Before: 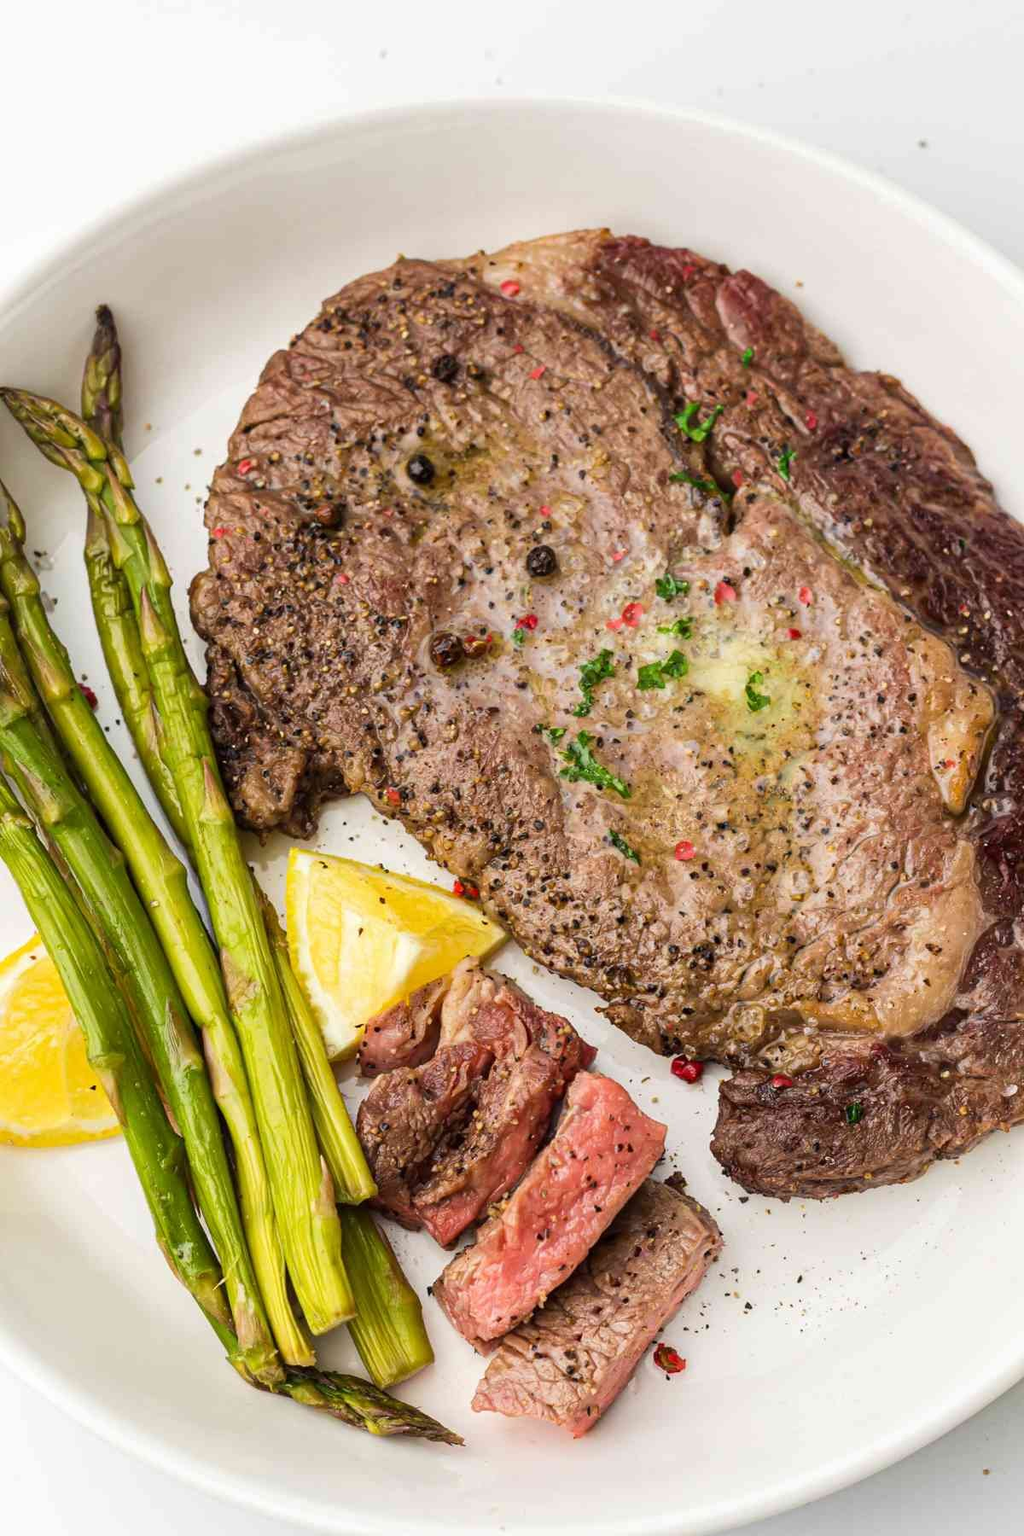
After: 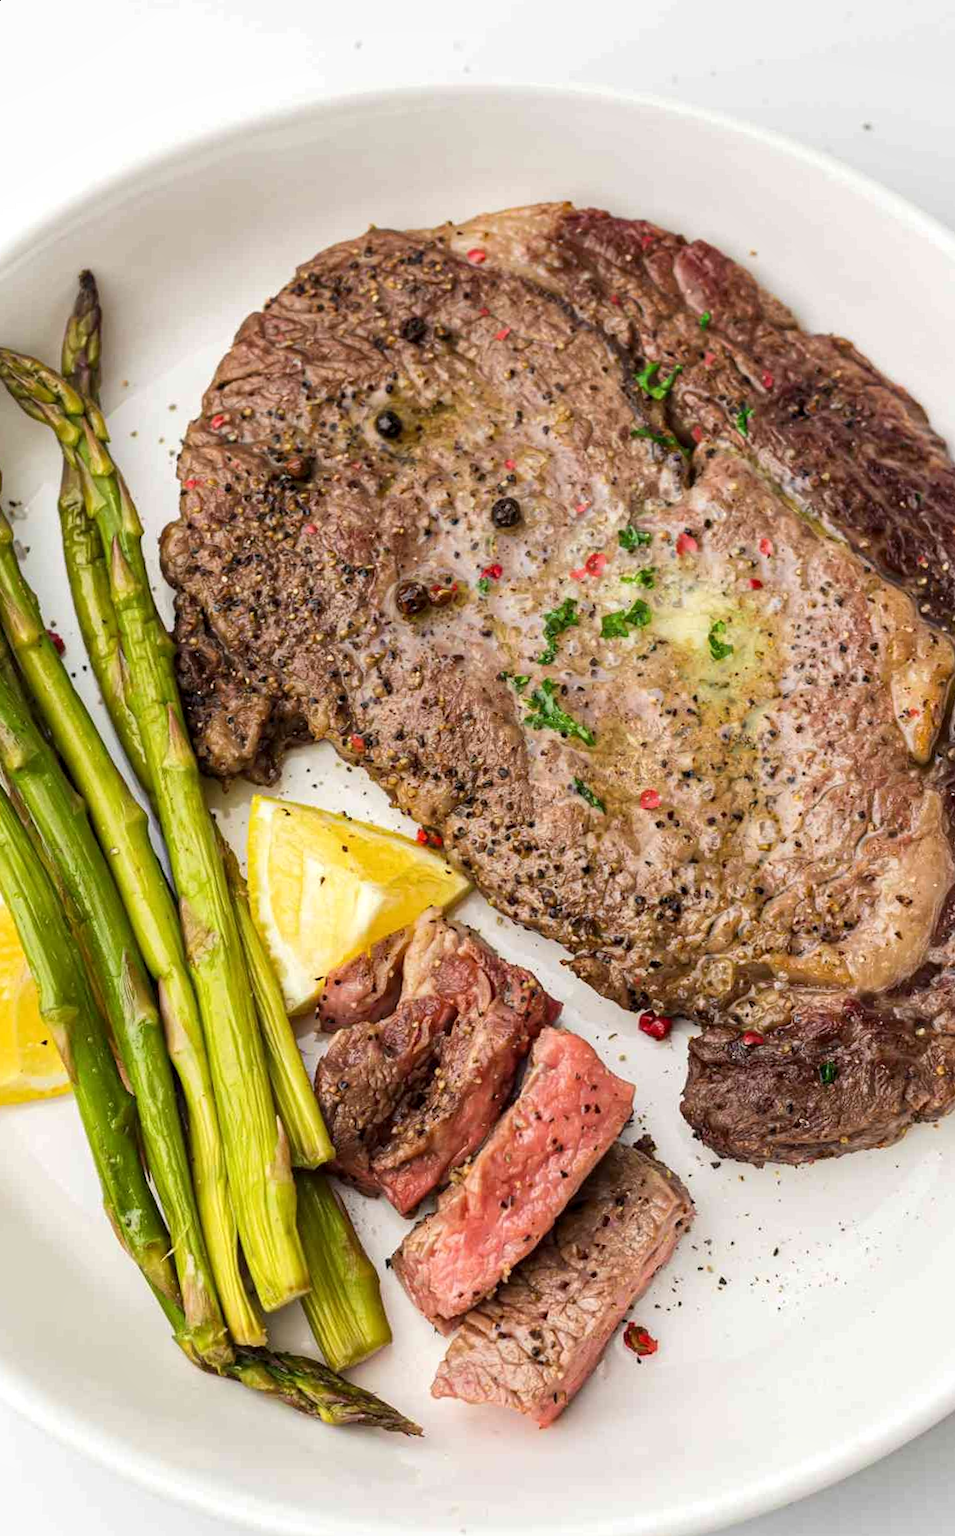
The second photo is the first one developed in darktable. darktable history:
local contrast: highlights 100%, shadows 100%, detail 120%, midtone range 0.2
rotate and perspective: rotation 0.215°, lens shift (vertical) -0.139, crop left 0.069, crop right 0.939, crop top 0.002, crop bottom 0.996
